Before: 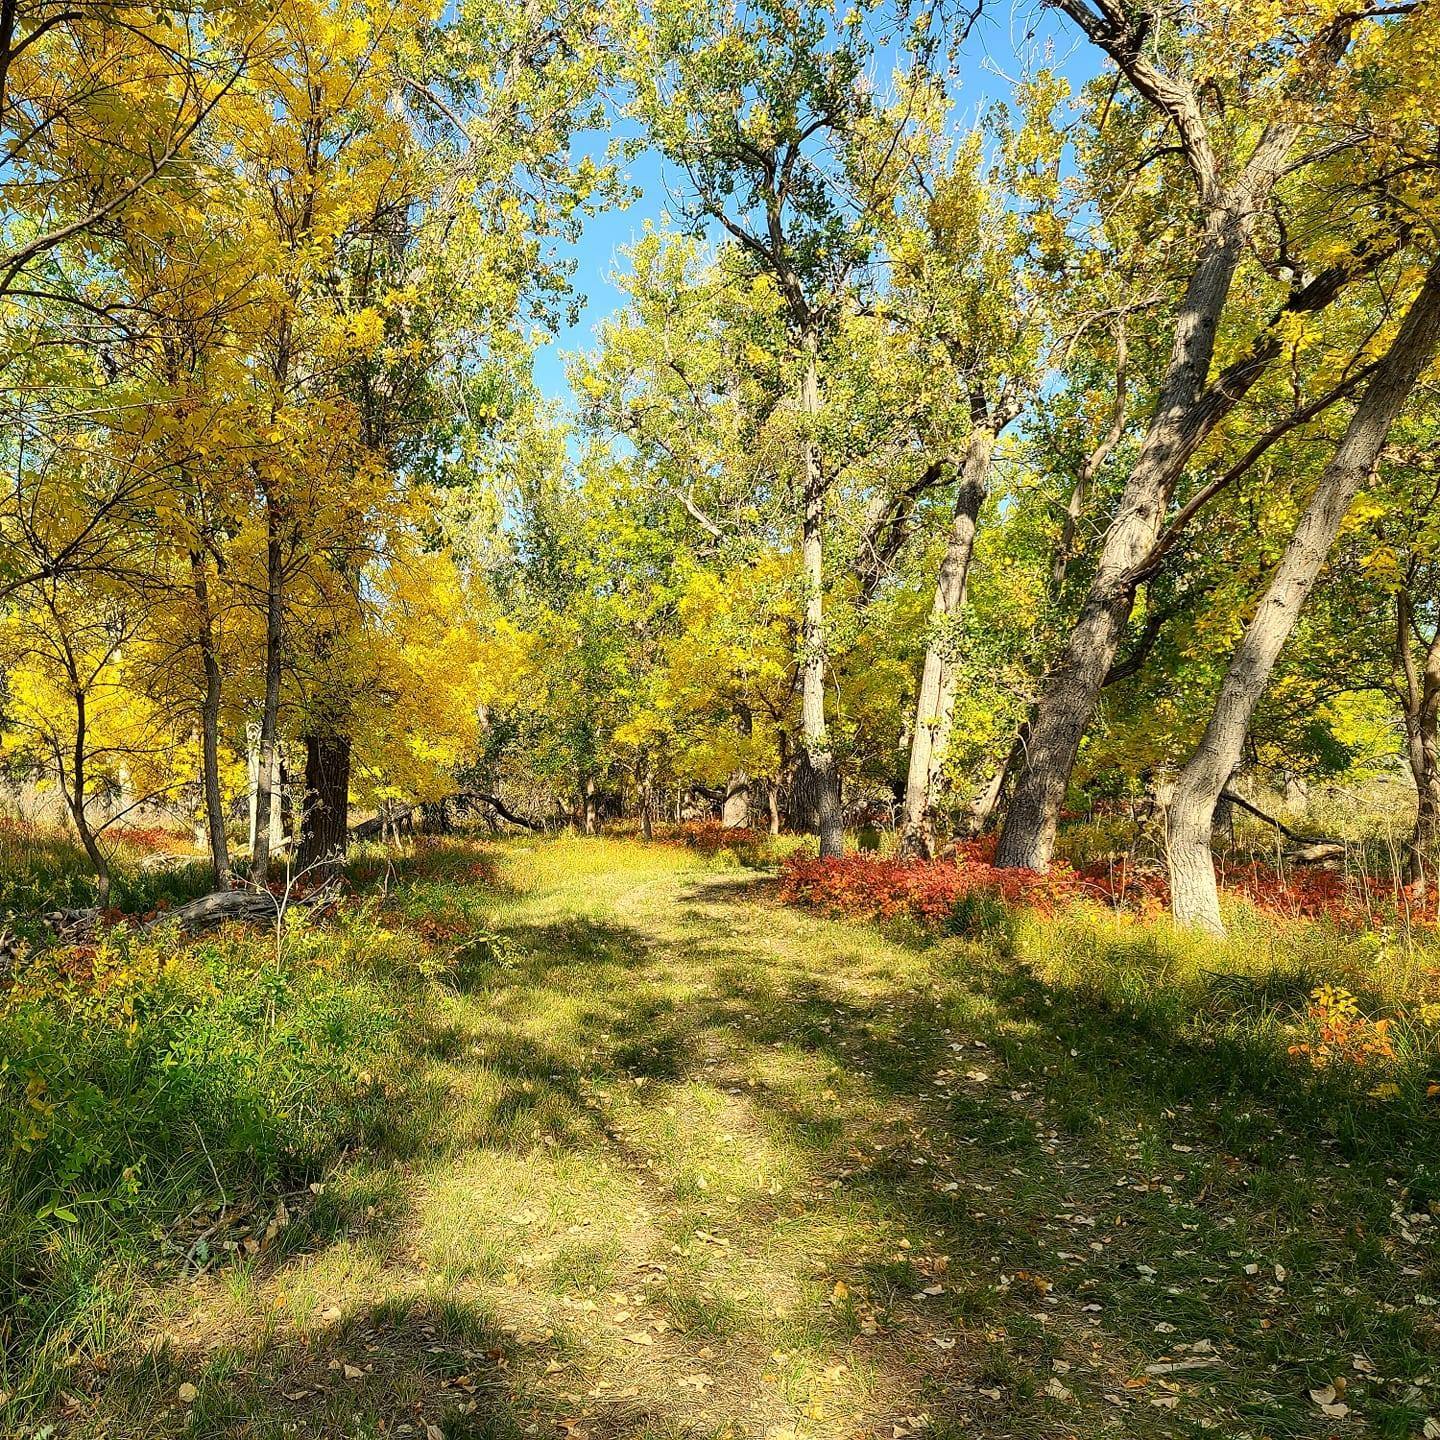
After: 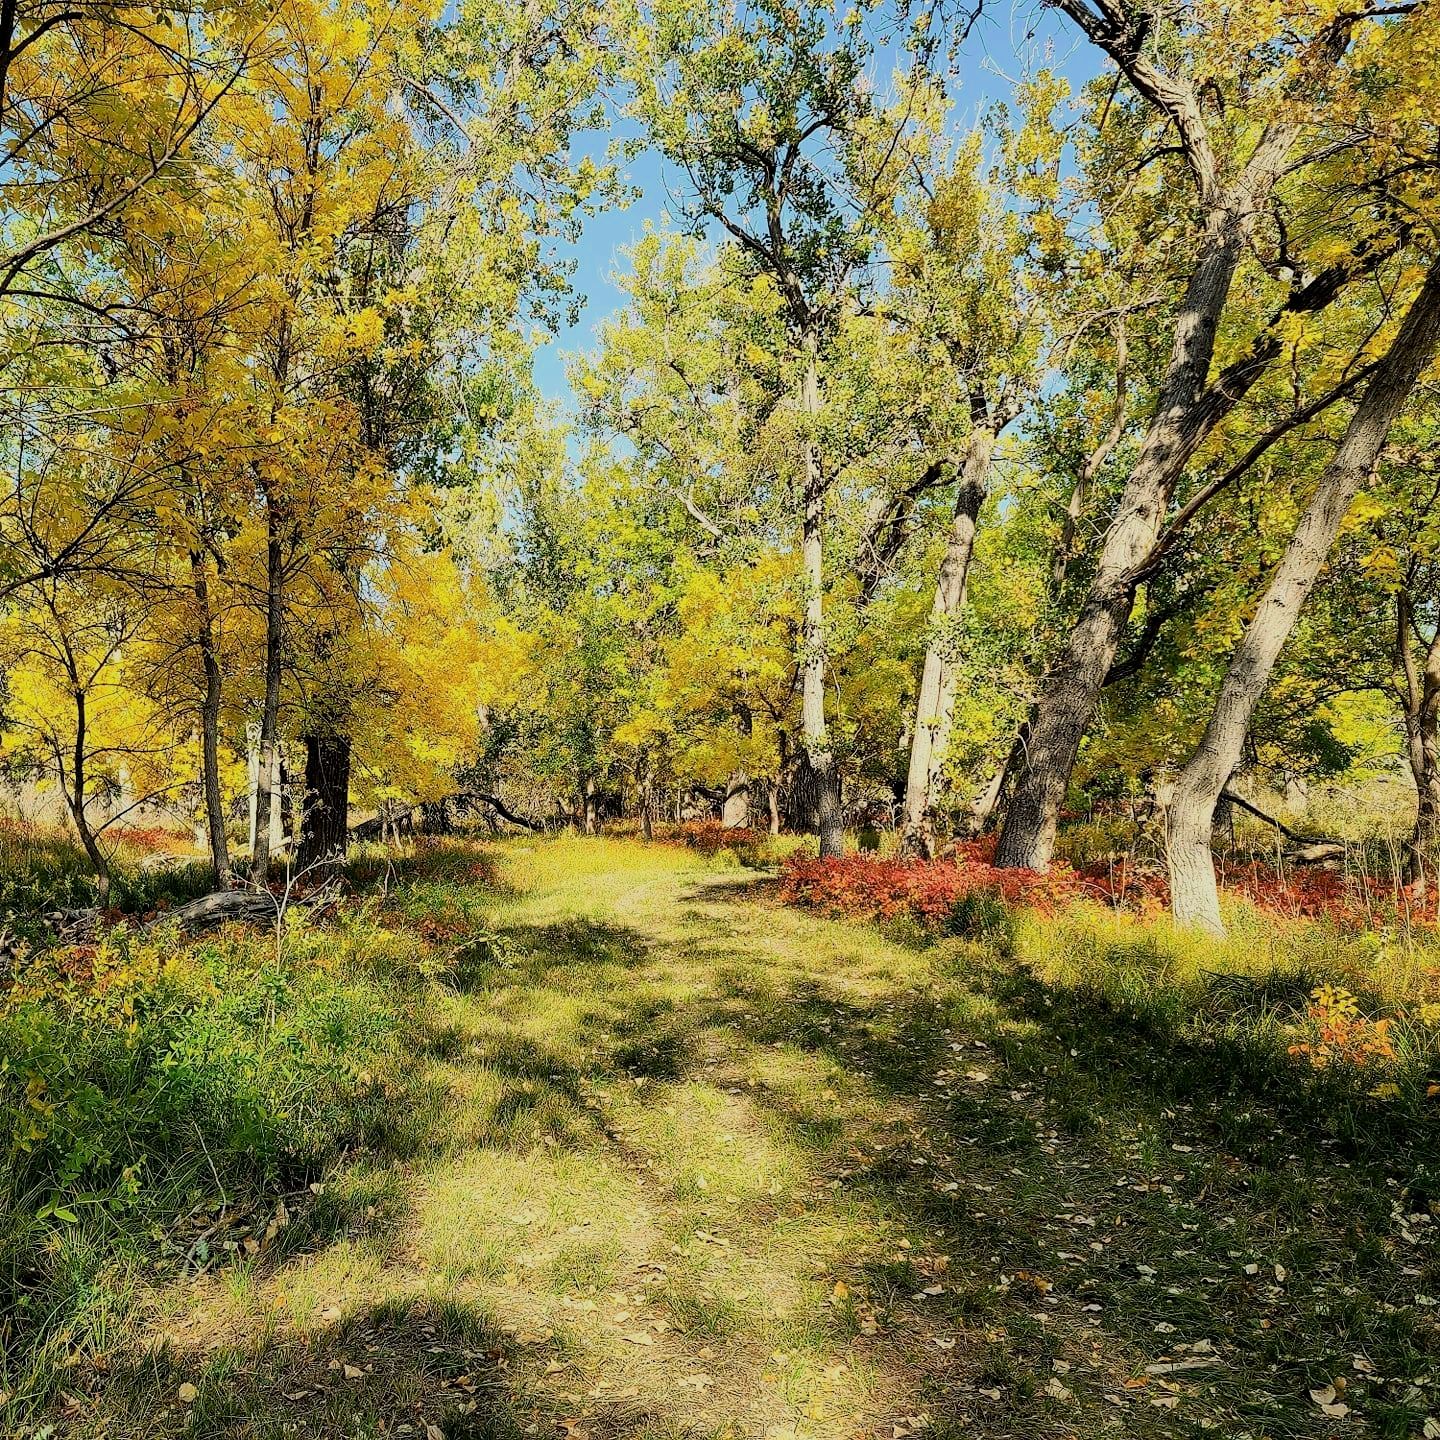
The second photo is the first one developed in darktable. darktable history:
exposure: exposure 0.127 EV, compensate highlight preservation false
filmic rgb: middle gray luminance 29.19%, black relative exposure -10.25 EV, white relative exposure 5.51 EV, target black luminance 0%, hardness 3.97, latitude 1.76%, contrast 1.125, highlights saturation mix 5.51%, shadows ↔ highlights balance 14.91%
